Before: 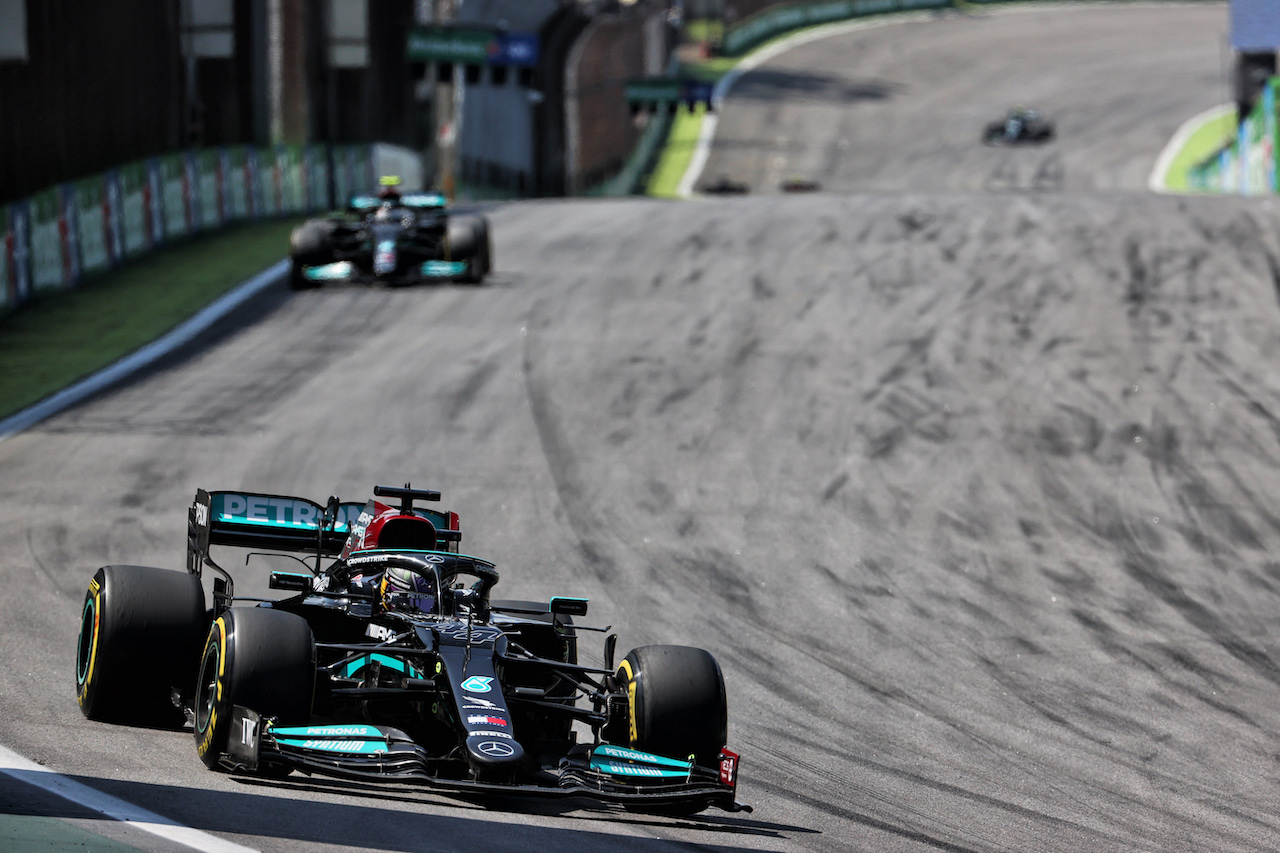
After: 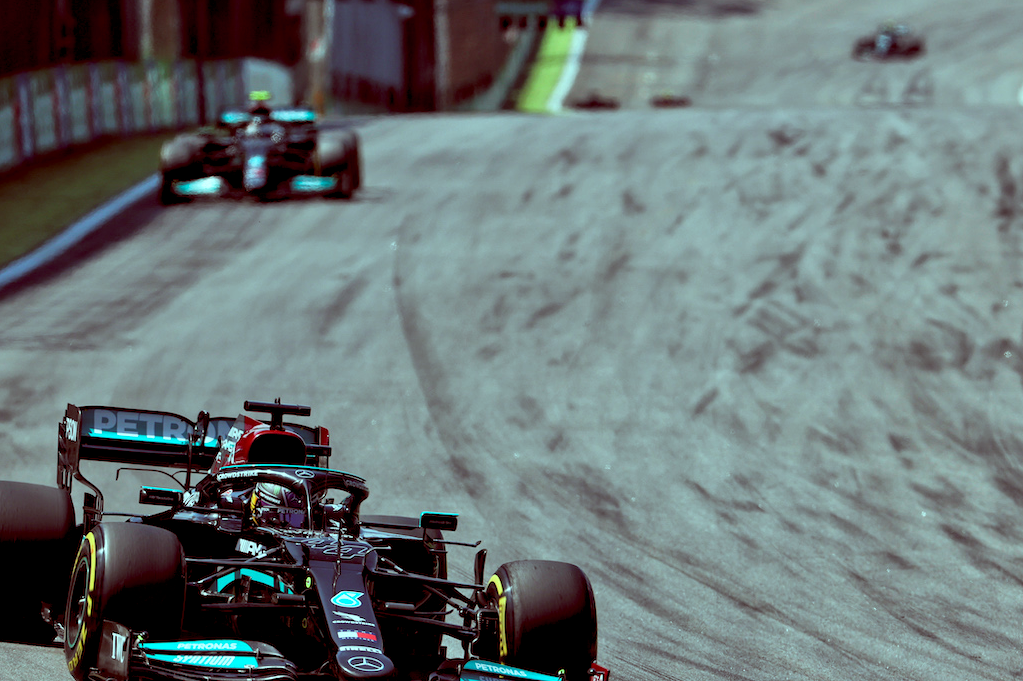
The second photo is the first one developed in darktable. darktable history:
crop and rotate: left 10.173%, top 9.988%, right 9.863%, bottom 10.126%
color balance rgb: highlights gain › chroma 5.309%, highlights gain › hue 197.46°, global offset › luminance -0.198%, global offset › chroma 0.269%, perceptual saturation grading › global saturation 0.303%, perceptual brilliance grading › highlights 2.425%
